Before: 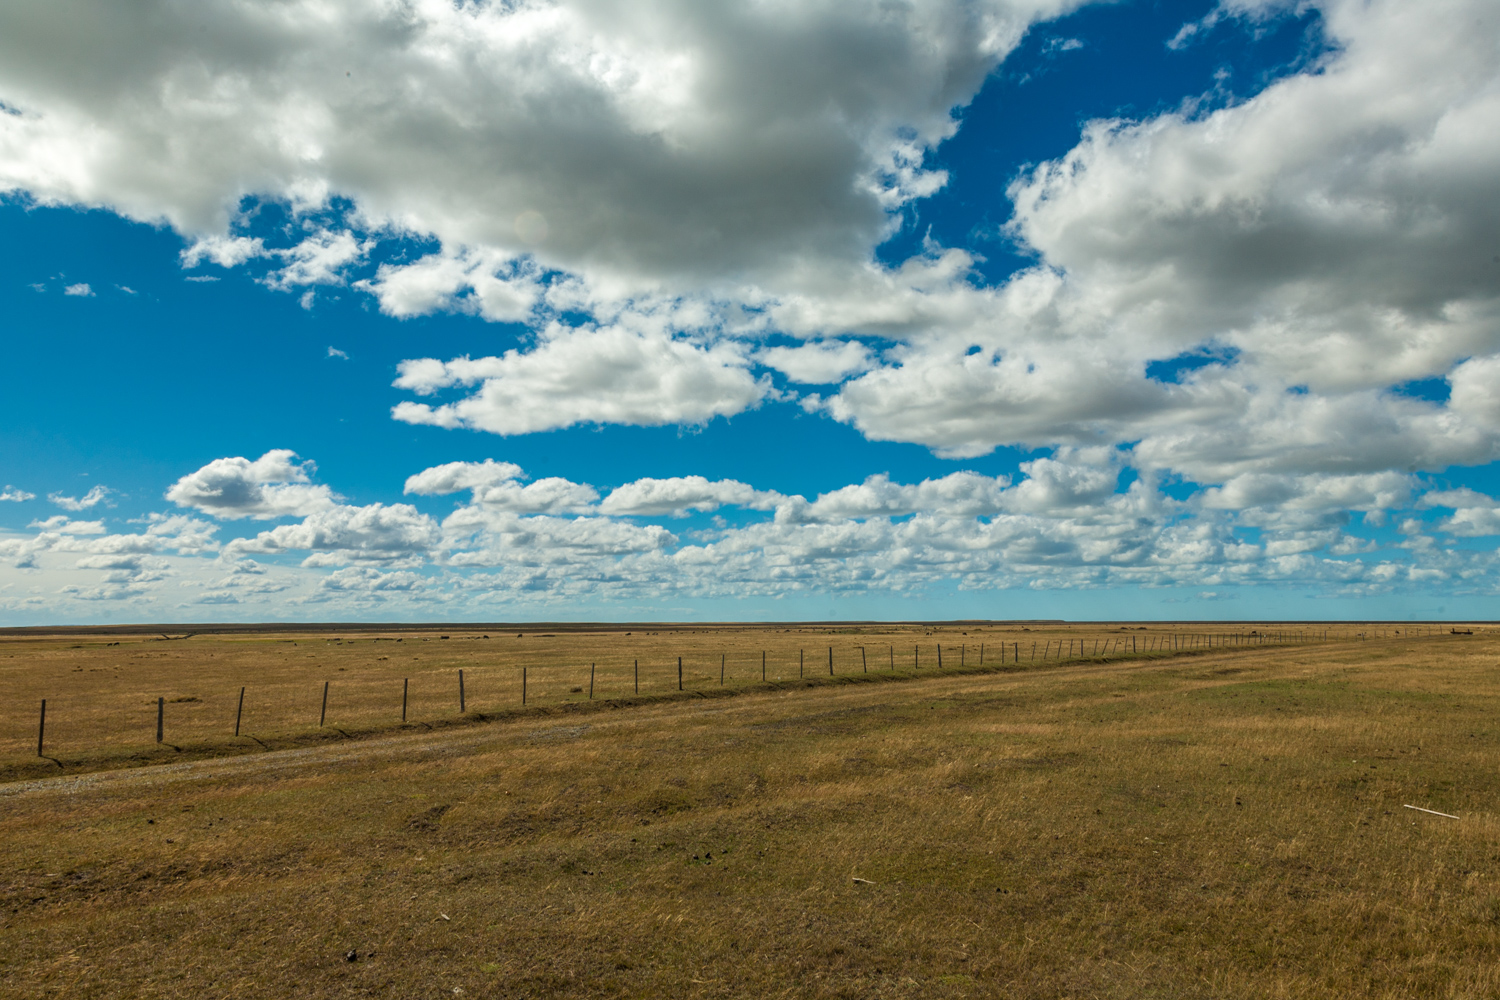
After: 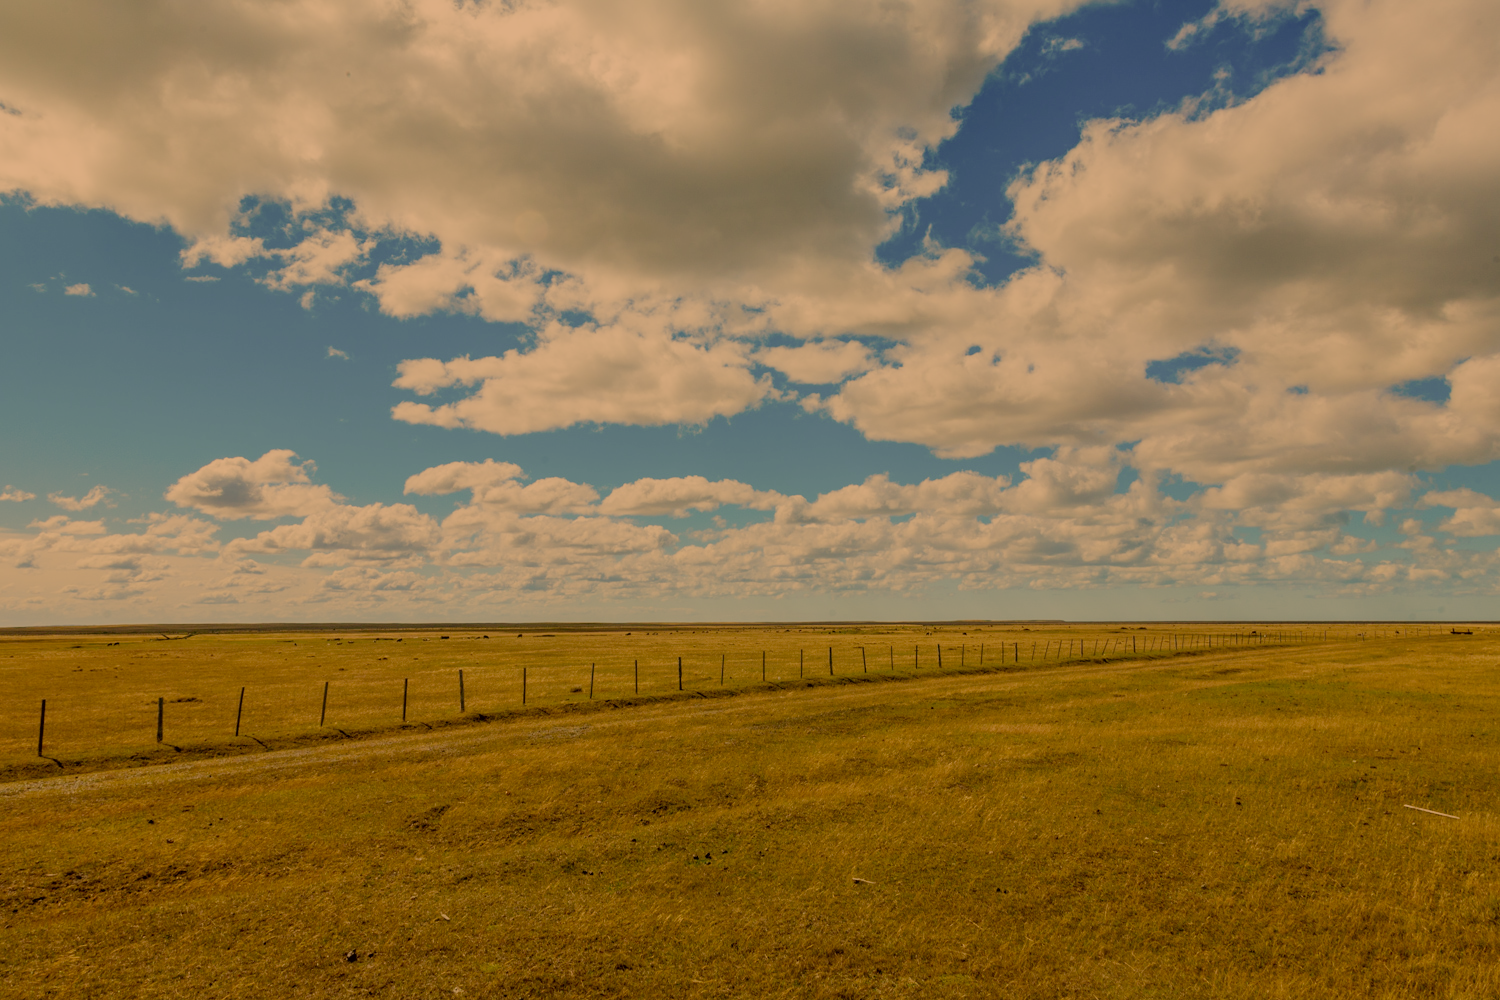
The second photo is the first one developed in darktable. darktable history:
filmic rgb: black relative exposure -7 EV, white relative exposure 6 EV, threshold 3 EV, target black luminance 0%, hardness 2.73, latitude 61.22%, contrast 0.691, highlights saturation mix 10%, shadows ↔ highlights balance -0.073%, preserve chrominance no, color science v4 (2020), iterations of high-quality reconstruction 10, contrast in shadows soft, contrast in highlights soft, enable highlight reconstruction true
color correction: highlights a* 17.94, highlights b* 35.39, shadows a* 1.48, shadows b* 6.42, saturation 1.01
